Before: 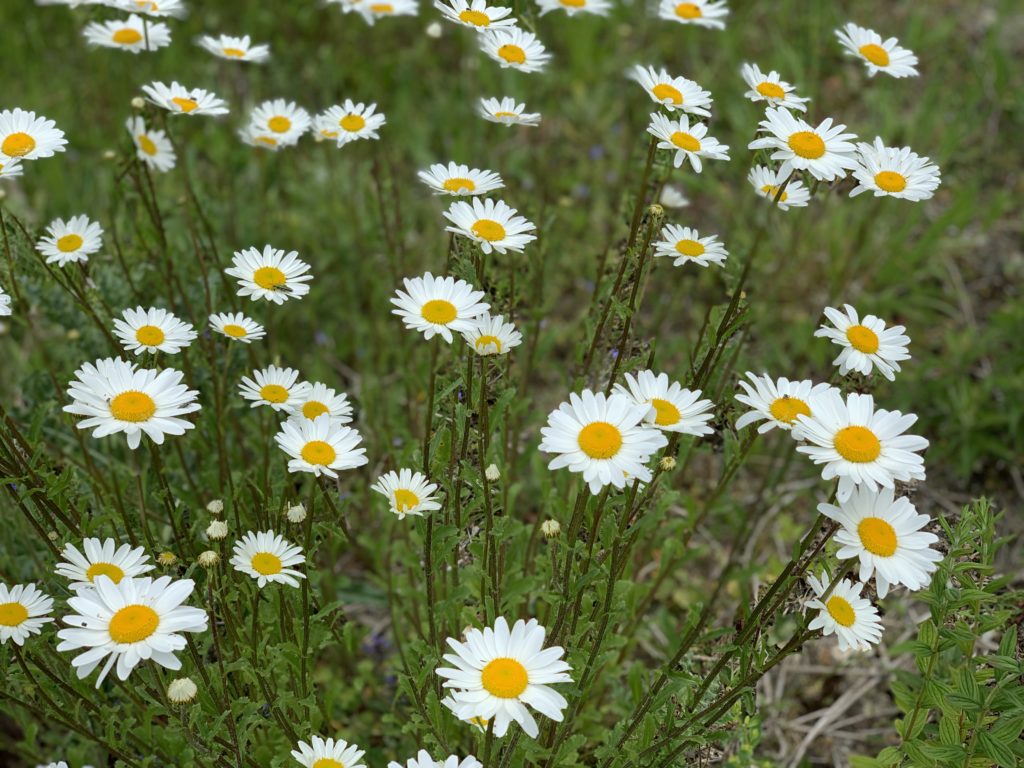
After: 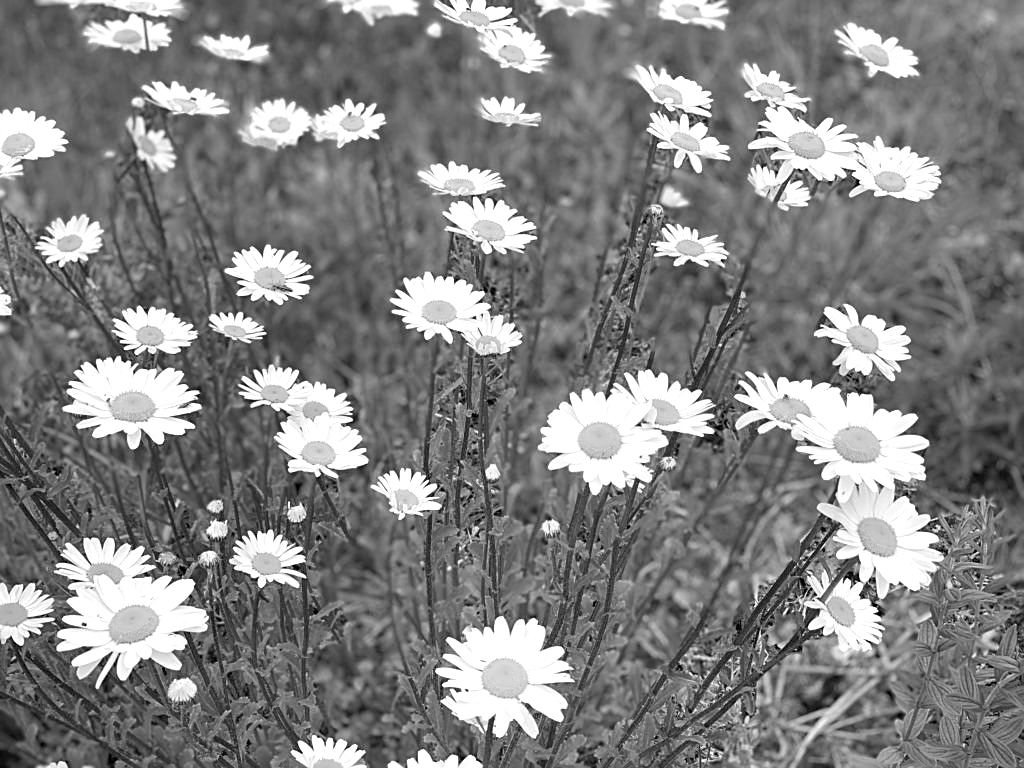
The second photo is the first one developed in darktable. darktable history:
sharpen: on, module defaults
exposure: exposure 0.935 EV, compensate highlight preservation false
monochrome: a 26.22, b 42.67, size 0.8
